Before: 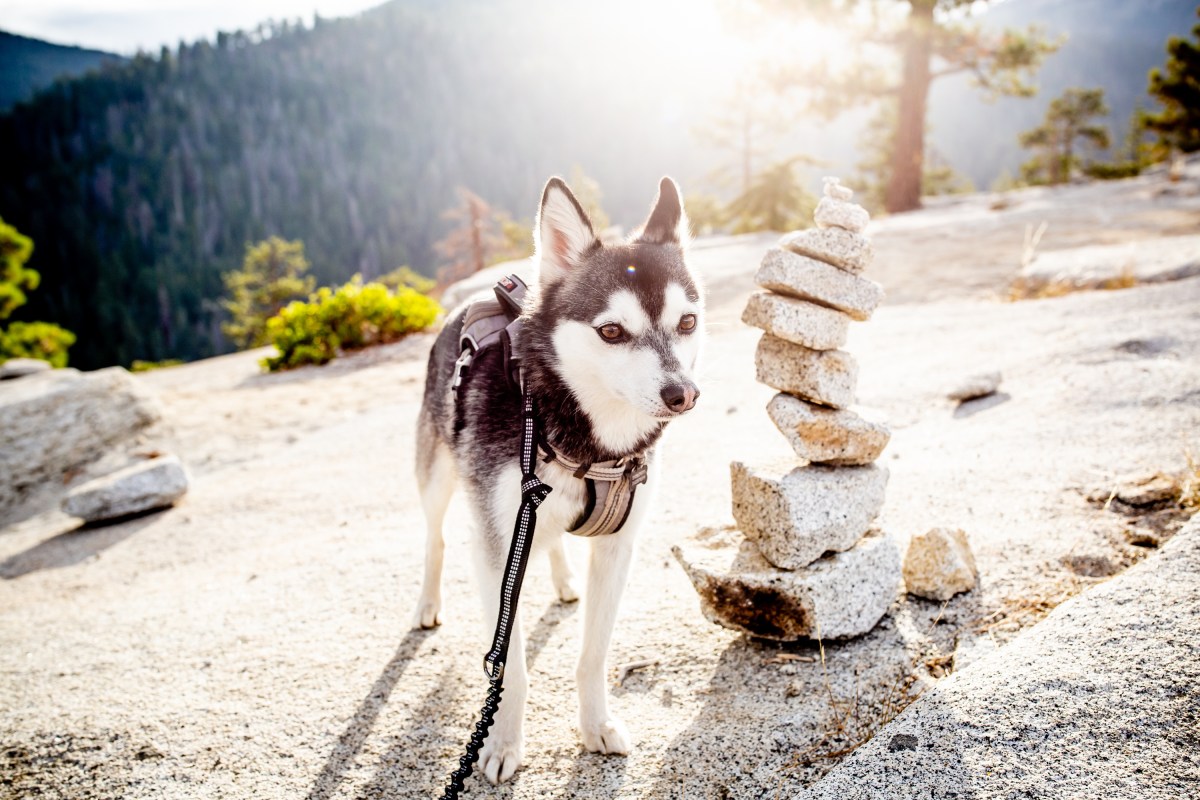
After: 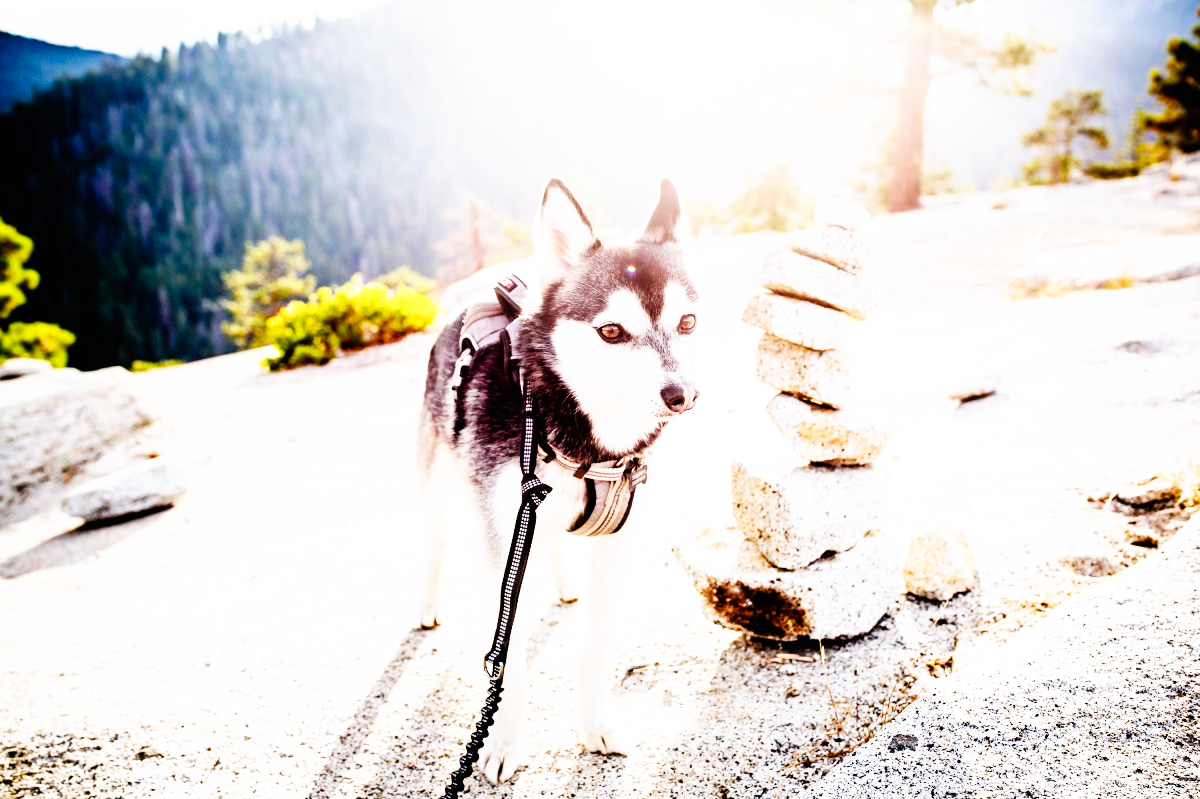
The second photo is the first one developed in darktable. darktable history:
white balance: red 1.009, blue 1.027
base curve: curves: ch0 [(0, 0) (0.007, 0.004) (0.027, 0.03) (0.046, 0.07) (0.207, 0.54) (0.442, 0.872) (0.673, 0.972) (1, 1)], preserve colors none
crop: bottom 0.071%
